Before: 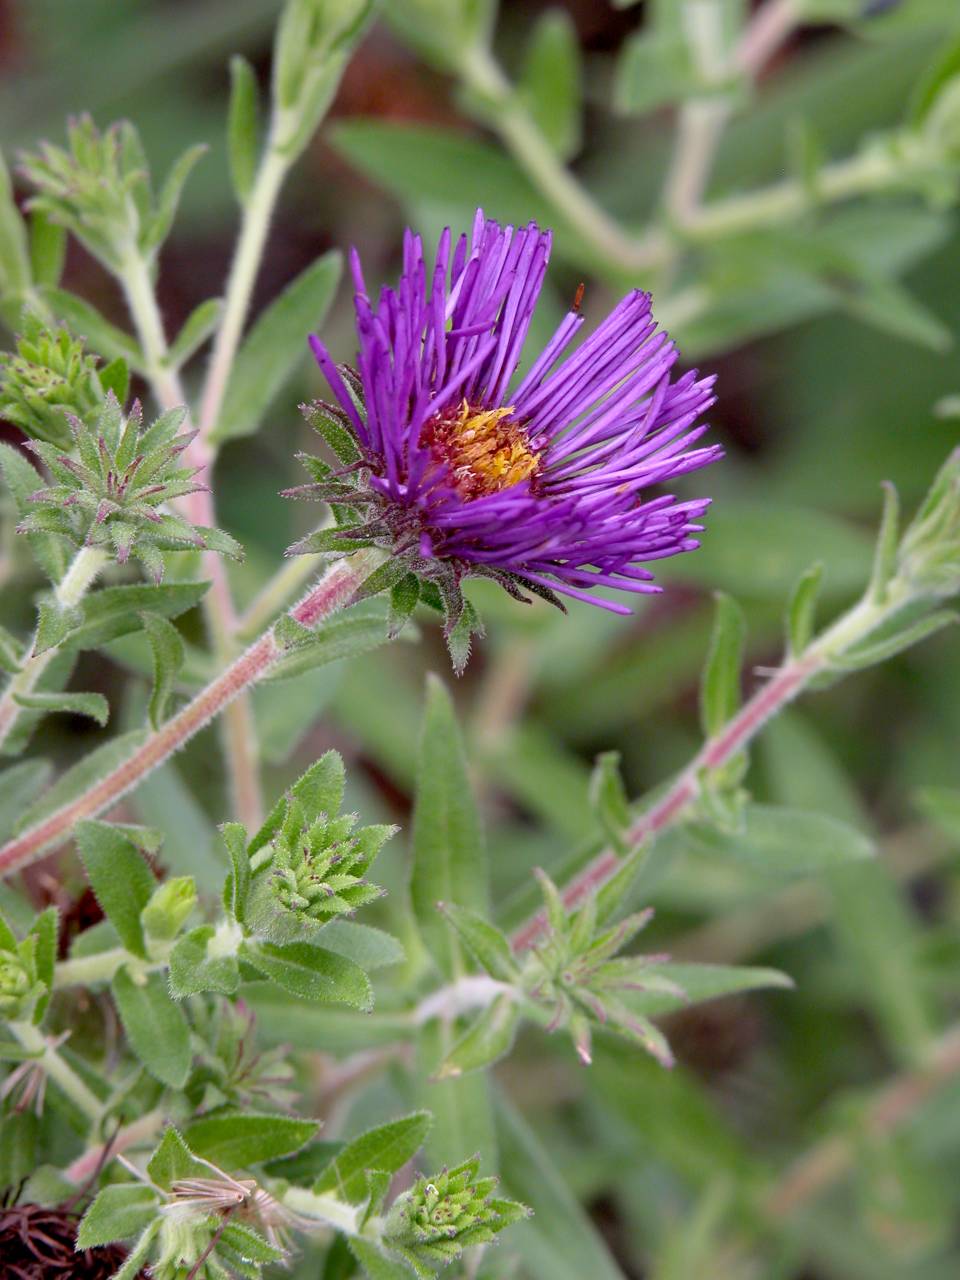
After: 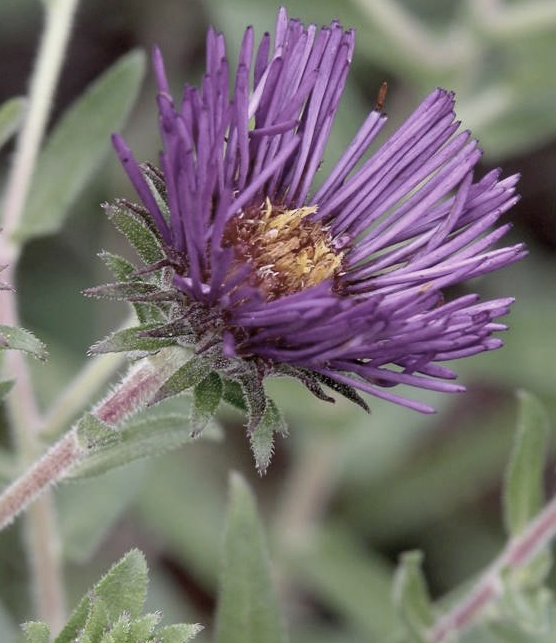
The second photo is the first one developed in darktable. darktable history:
crop: left 20.604%, top 15.748%, right 21.396%, bottom 33.98%
color correction: highlights b* 0.049, saturation 0.487
